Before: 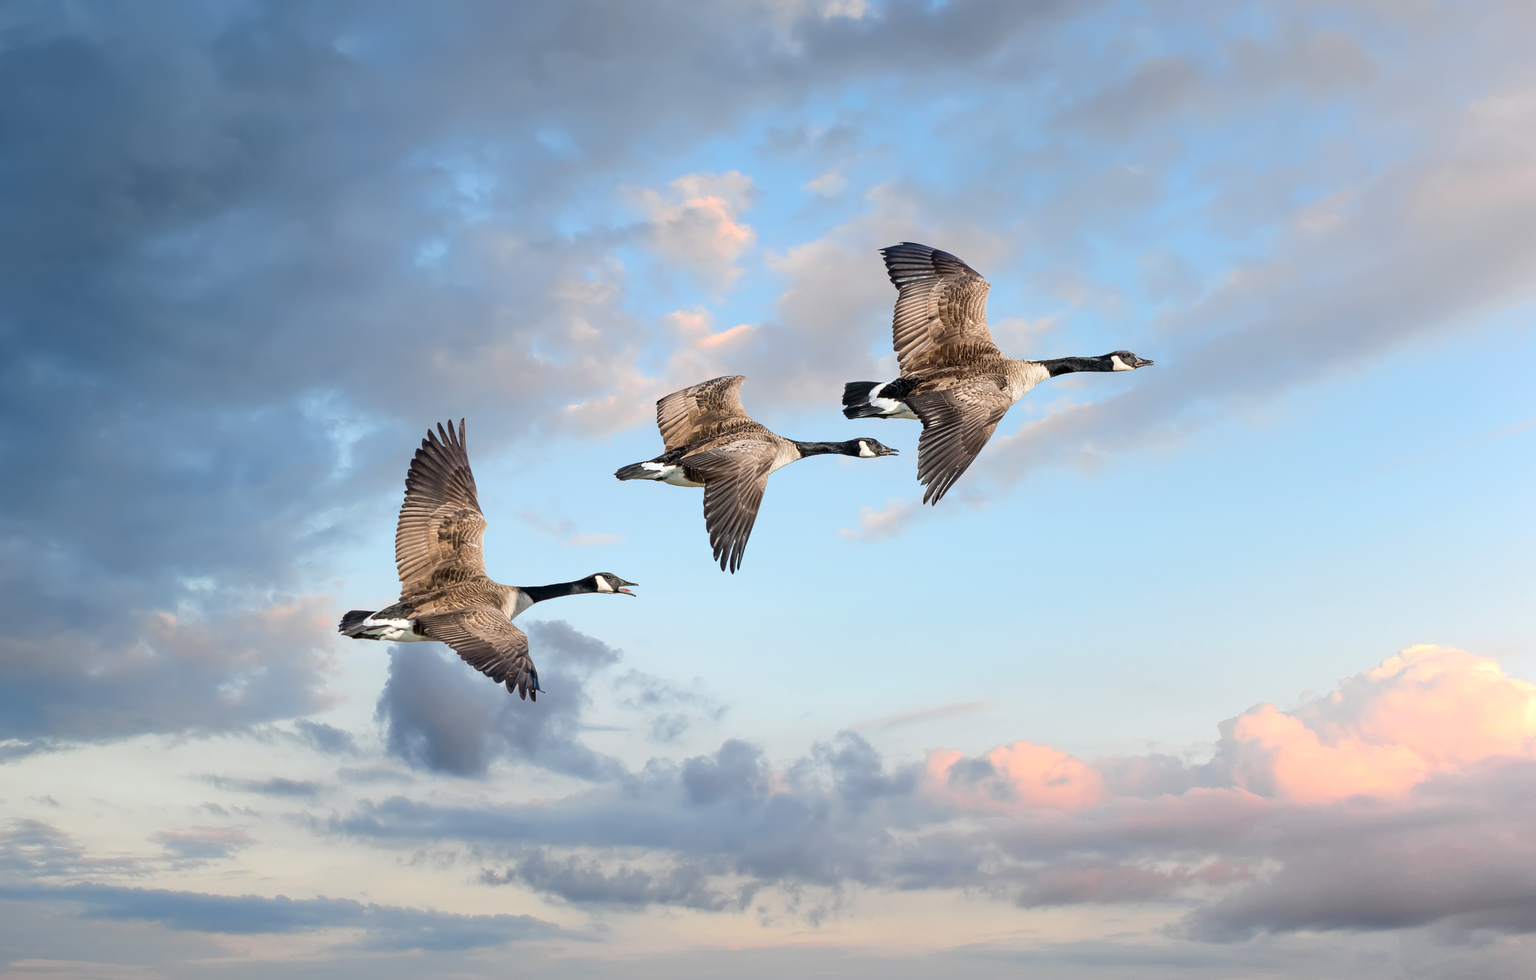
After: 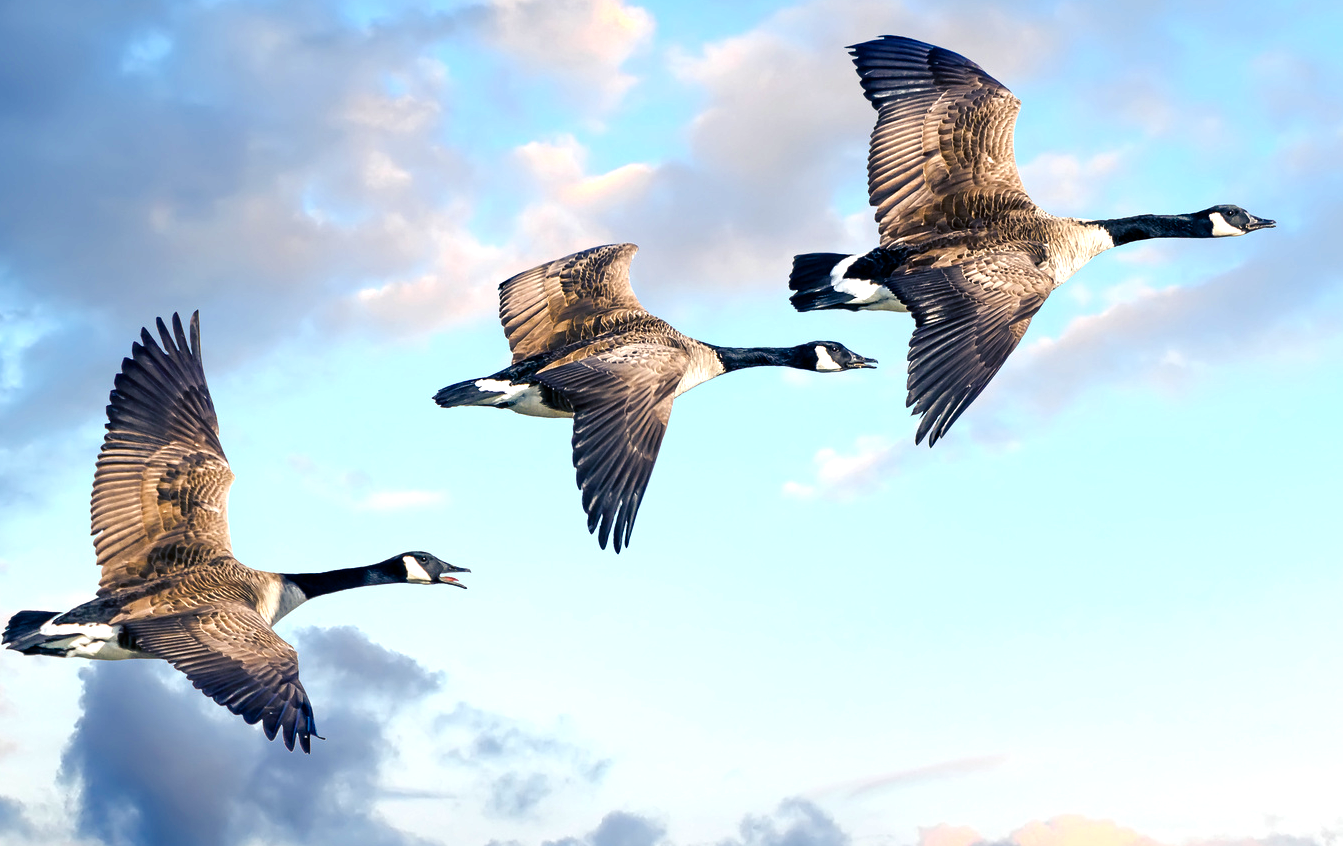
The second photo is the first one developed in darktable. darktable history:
crop and rotate: left 21.964%, top 22.432%, right 22.047%, bottom 22.249%
color balance rgb: shadows lift › luminance -41.045%, shadows lift › chroma 14.344%, shadows lift › hue 258.84°, power › hue 74.27°, perceptual saturation grading › global saturation 38.74%, perceptual saturation grading › highlights -25.854%, perceptual saturation grading › mid-tones 35.337%, perceptual saturation grading › shadows 35.147%, perceptual brilliance grading › global brilliance 14.203%, perceptual brilliance grading › shadows -34.709%, global vibrance 5.724%, contrast 3.437%
